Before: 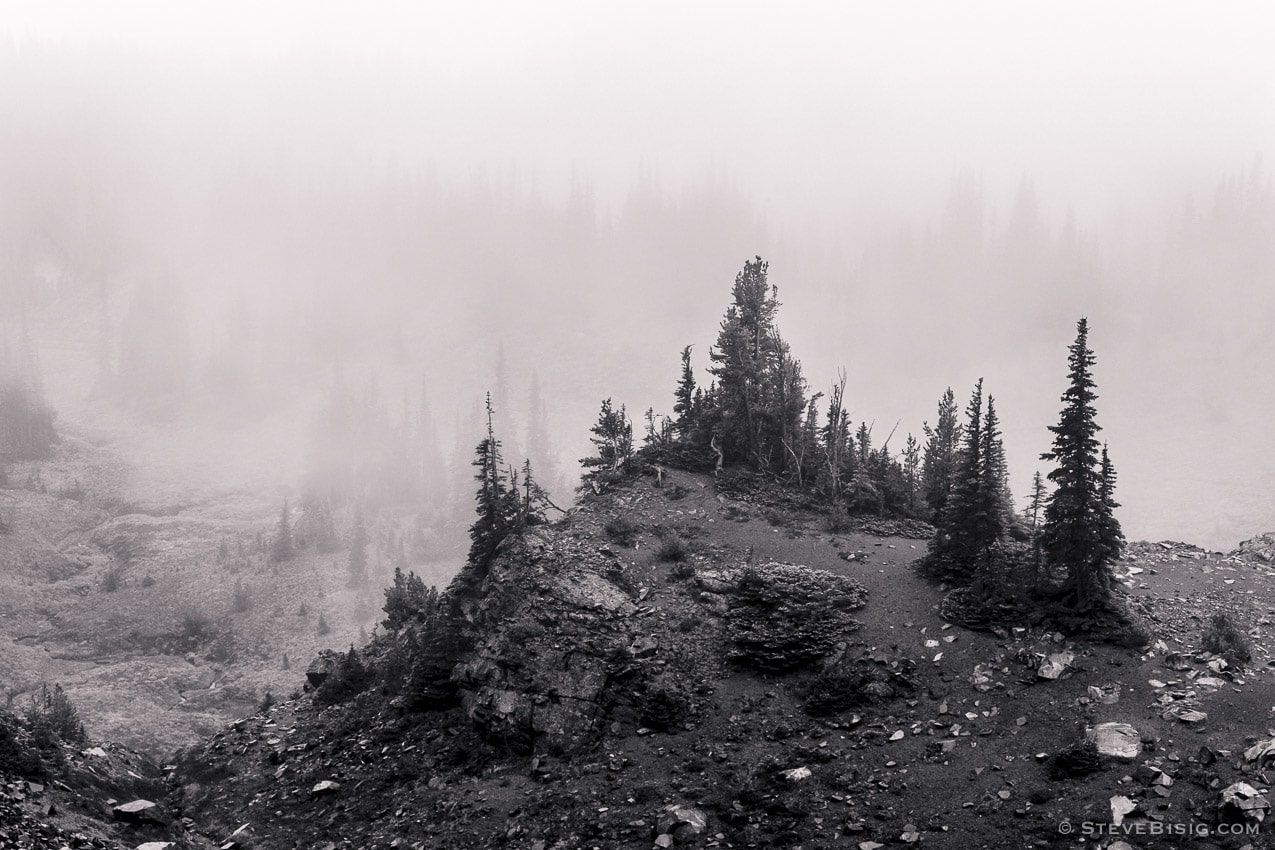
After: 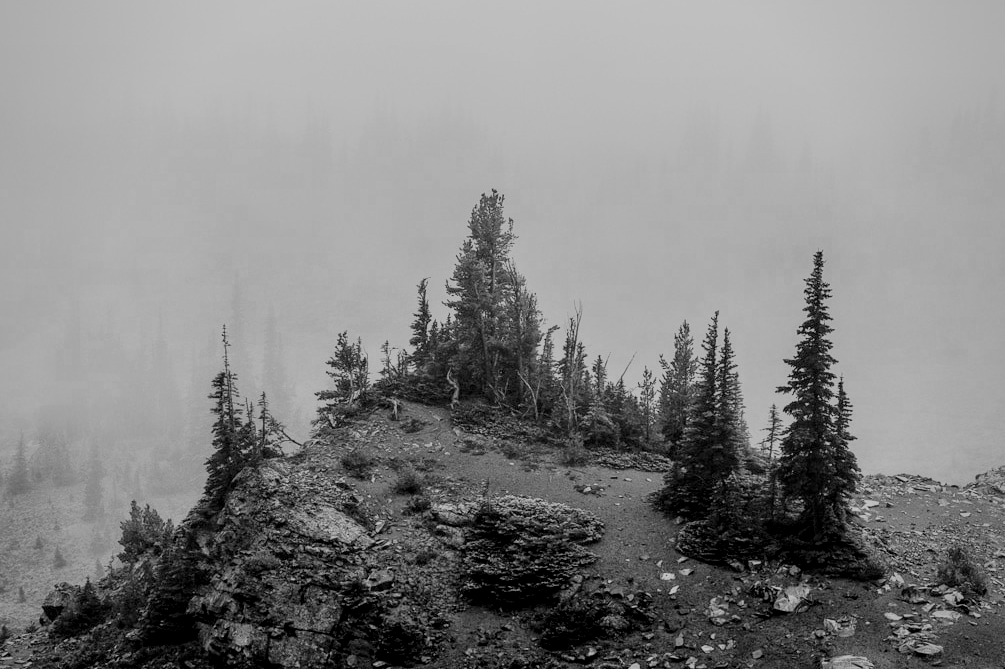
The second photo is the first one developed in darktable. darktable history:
color balance rgb: linear chroma grading › shadows 10%, linear chroma grading › highlights 10%, linear chroma grading › global chroma 15%, linear chroma grading › mid-tones 15%, perceptual saturation grading › global saturation 40%, perceptual saturation grading › highlights -25%, perceptual saturation grading › mid-tones 35%, perceptual saturation grading › shadows 35%, perceptual brilliance grading › global brilliance 11.29%, global vibrance 11.29%
vignetting: fall-off radius 93.87%
local contrast: on, module defaults
filmic rgb: black relative exposure -7.65 EV, white relative exposure 4.56 EV, hardness 3.61, color science v6 (2022)
monochrome: on, module defaults
crop and rotate: left 20.74%, top 7.912%, right 0.375%, bottom 13.378%
white balance: red 0.871, blue 1.249
